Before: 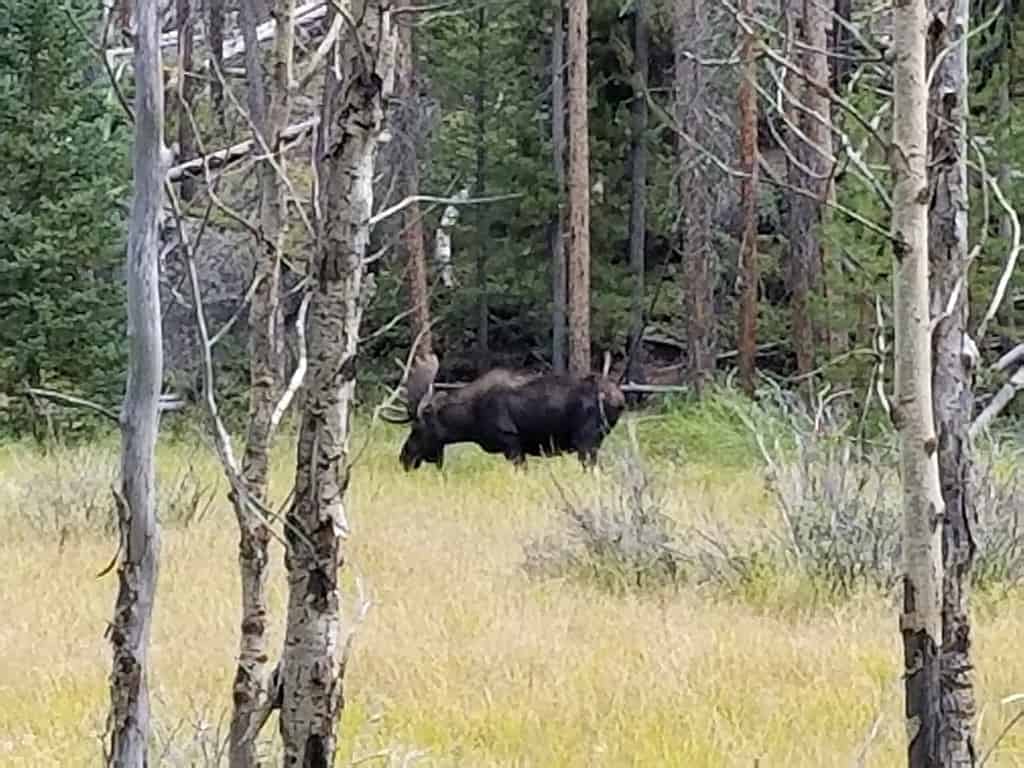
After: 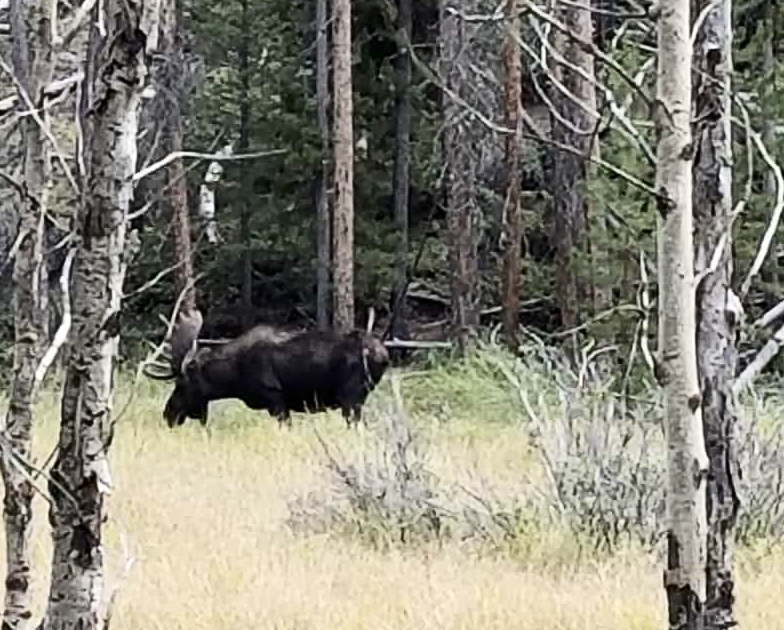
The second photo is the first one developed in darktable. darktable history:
contrast brightness saturation: contrast 0.25, saturation -0.31
crop: left 23.095%, top 5.827%, bottom 11.854%
